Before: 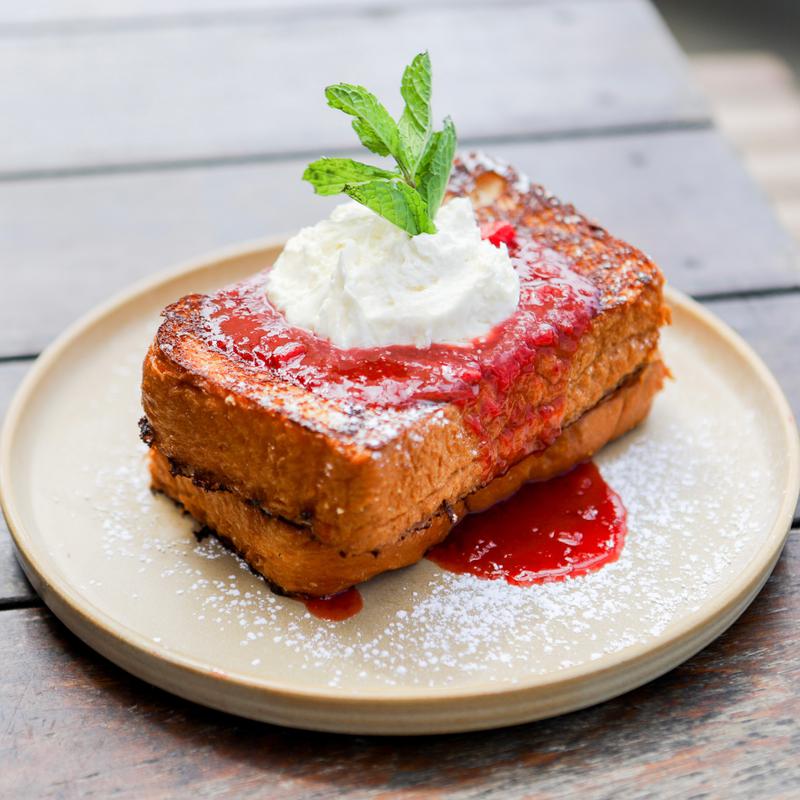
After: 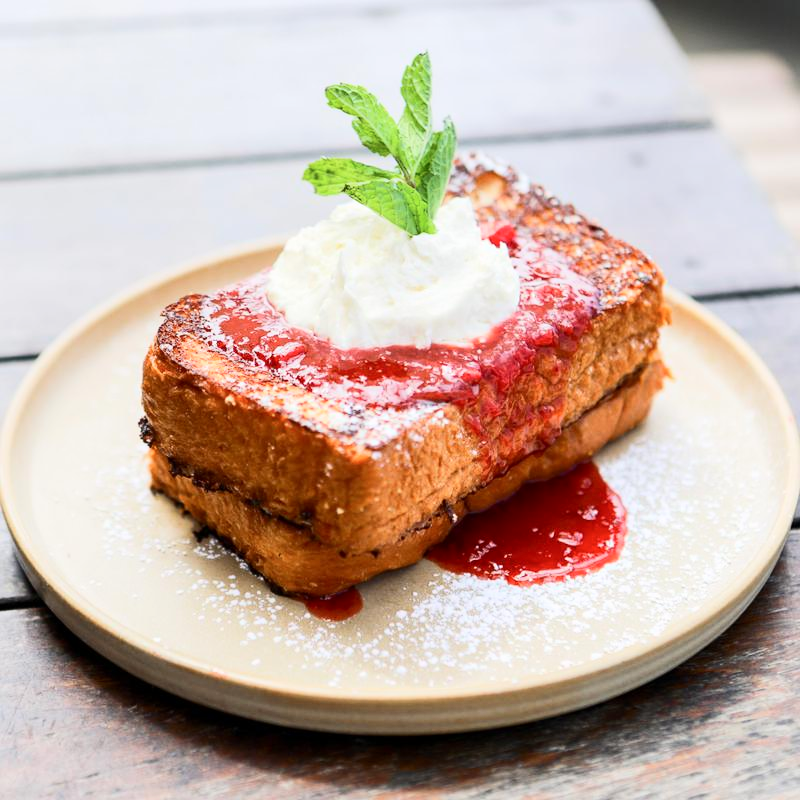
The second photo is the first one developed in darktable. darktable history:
contrast brightness saturation: contrast 0.235, brightness 0.088
